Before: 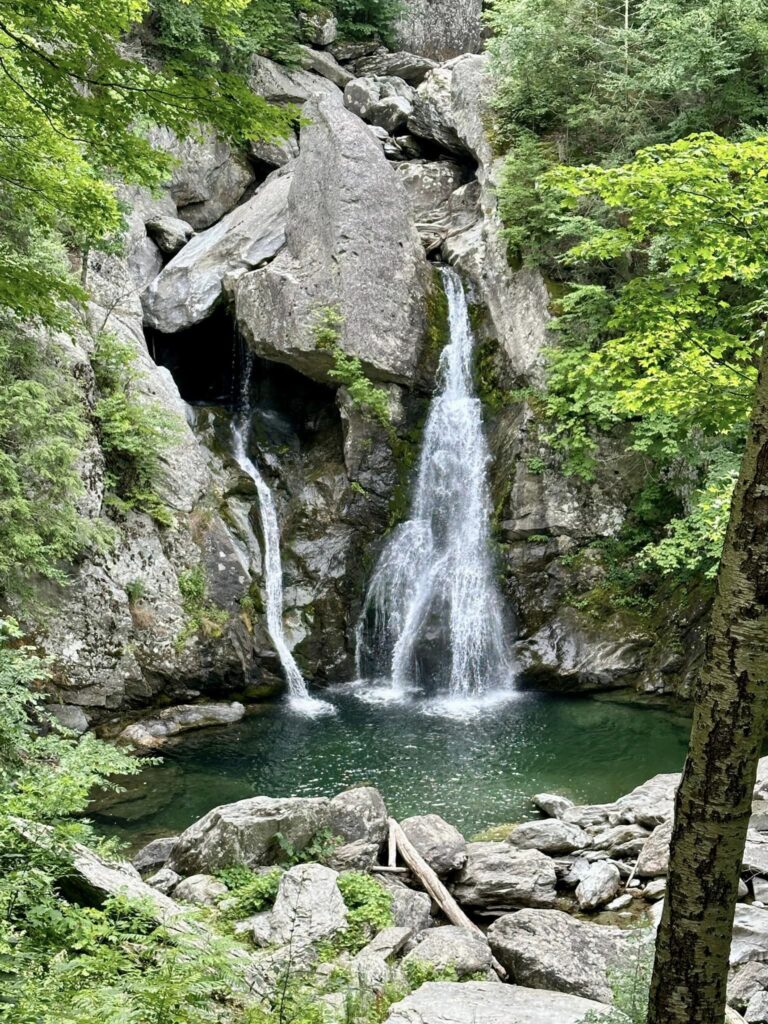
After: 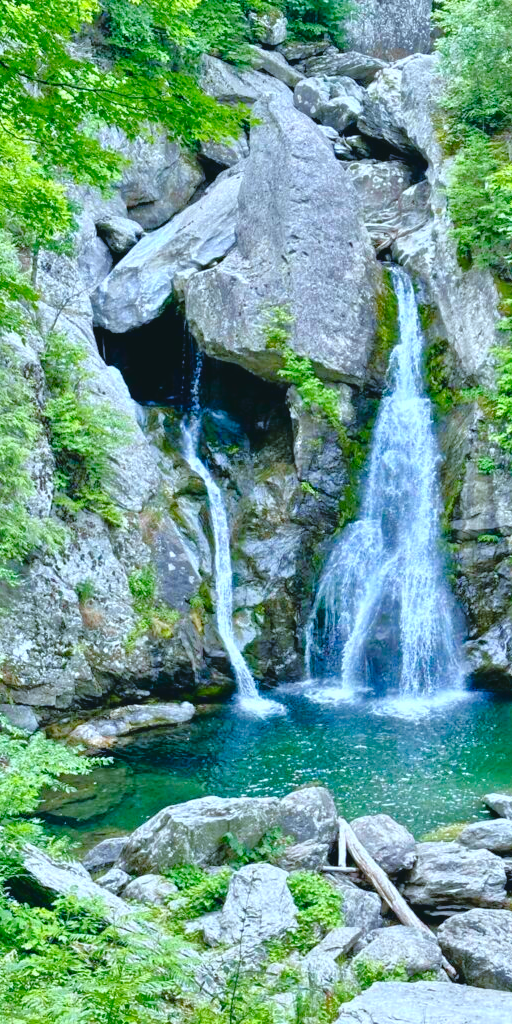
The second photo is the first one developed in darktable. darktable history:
color correction: highlights a* -7.33, highlights b* 1.26, shadows a* -3.55, saturation 1.4
color balance rgb: shadows lift › chroma 3%, shadows lift › hue 280.8°, power › hue 330°, highlights gain › chroma 3%, highlights gain › hue 75.6°, global offset › luminance 0.7%, perceptual saturation grading › global saturation 20%, perceptual saturation grading › highlights -25%, perceptual saturation grading › shadows 50%, global vibrance 20.33%
color calibration: illuminant as shot in camera, x 0.379, y 0.396, temperature 4138.76 K
crop and rotate: left 6.617%, right 26.717%
tone equalizer: -7 EV 0.15 EV, -6 EV 0.6 EV, -5 EV 1.15 EV, -4 EV 1.33 EV, -3 EV 1.15 EV, -2 EV 0.6 EV, -1 EV 0.15 EV, mask exposure compensation -0.5 EV
